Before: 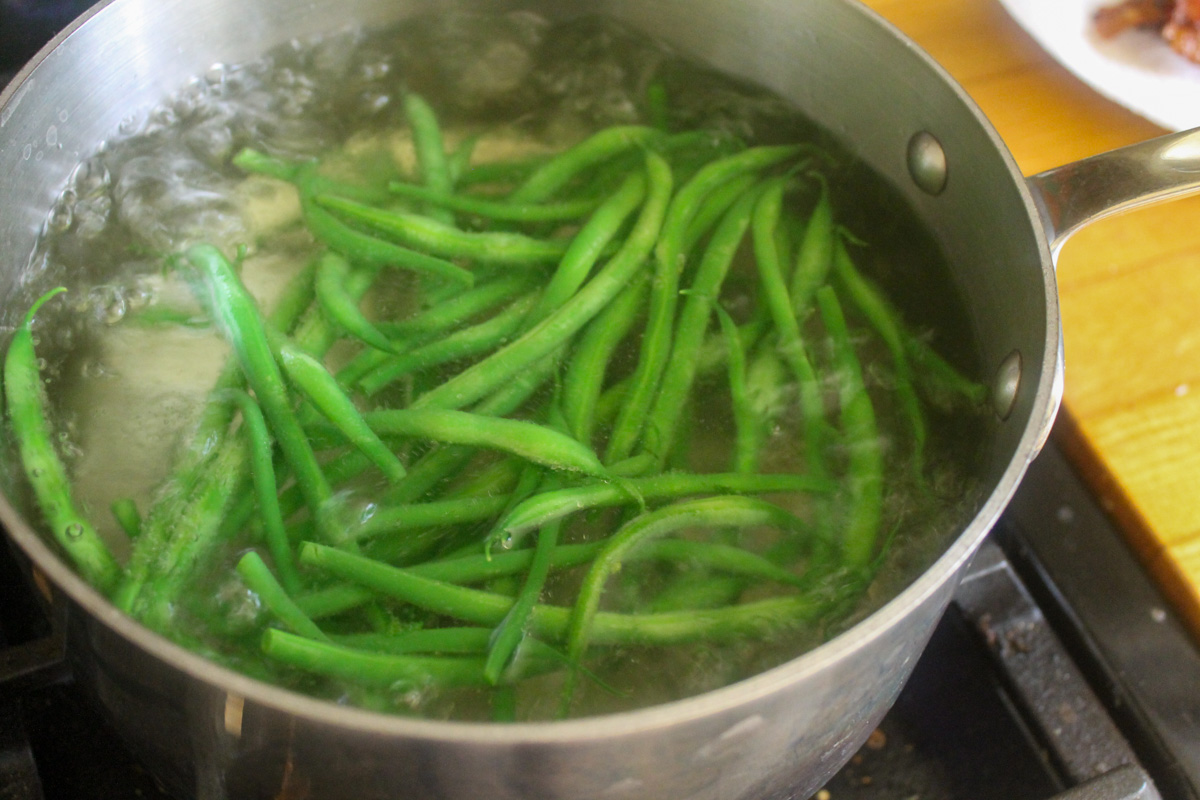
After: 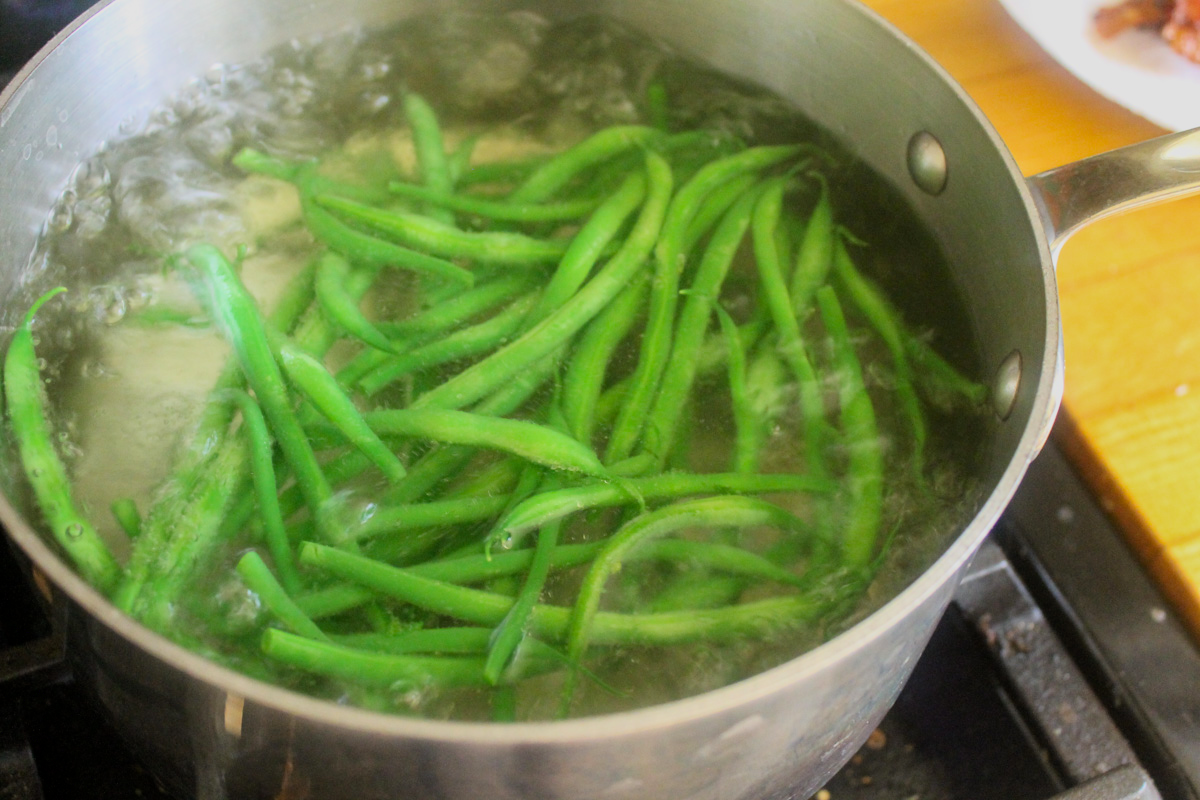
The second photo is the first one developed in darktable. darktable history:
filmic rgb: black relative exposure -16 EV, white relative exposure 4.97 EV, hardness 6.23, color science v6 (2022)
exposure: black level correction 0.001, exposure 0.5 EV, compensate highlight preservation false
